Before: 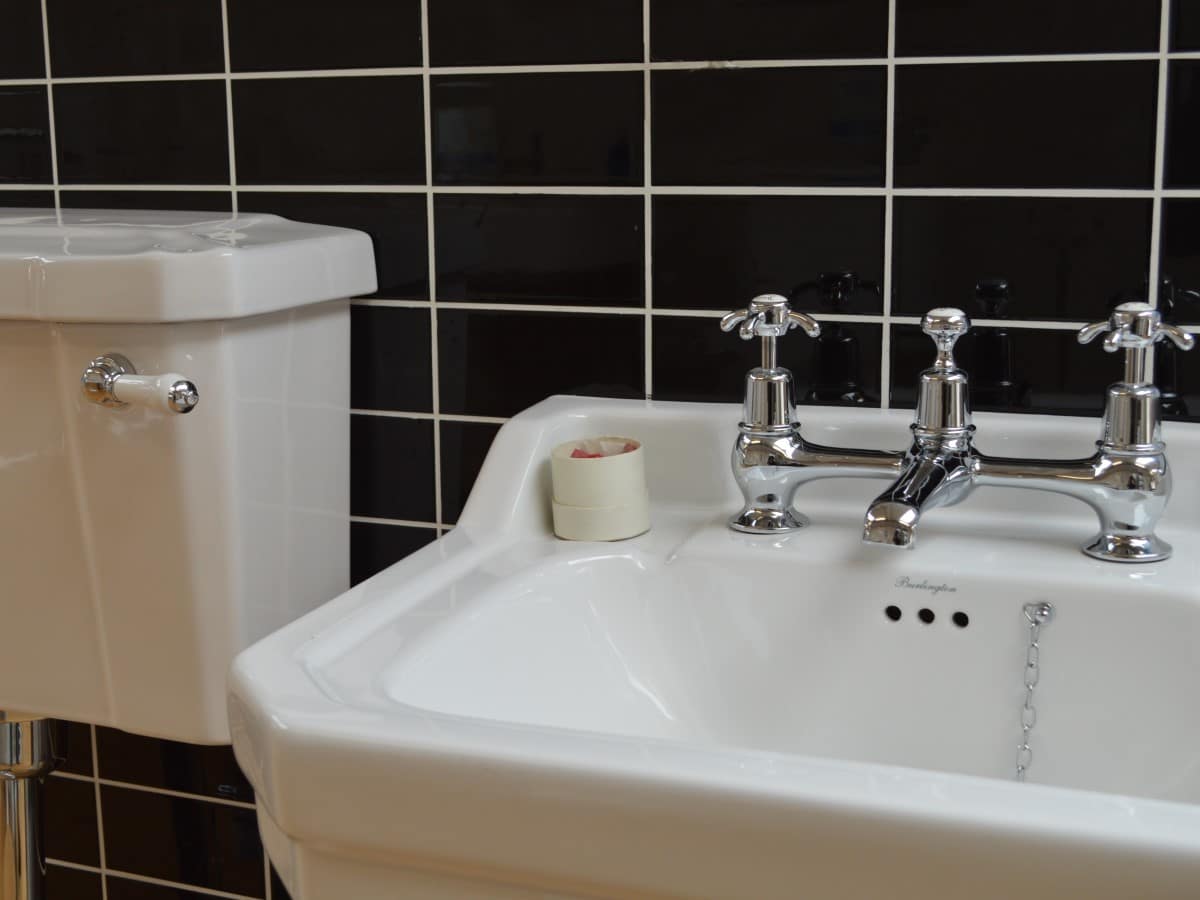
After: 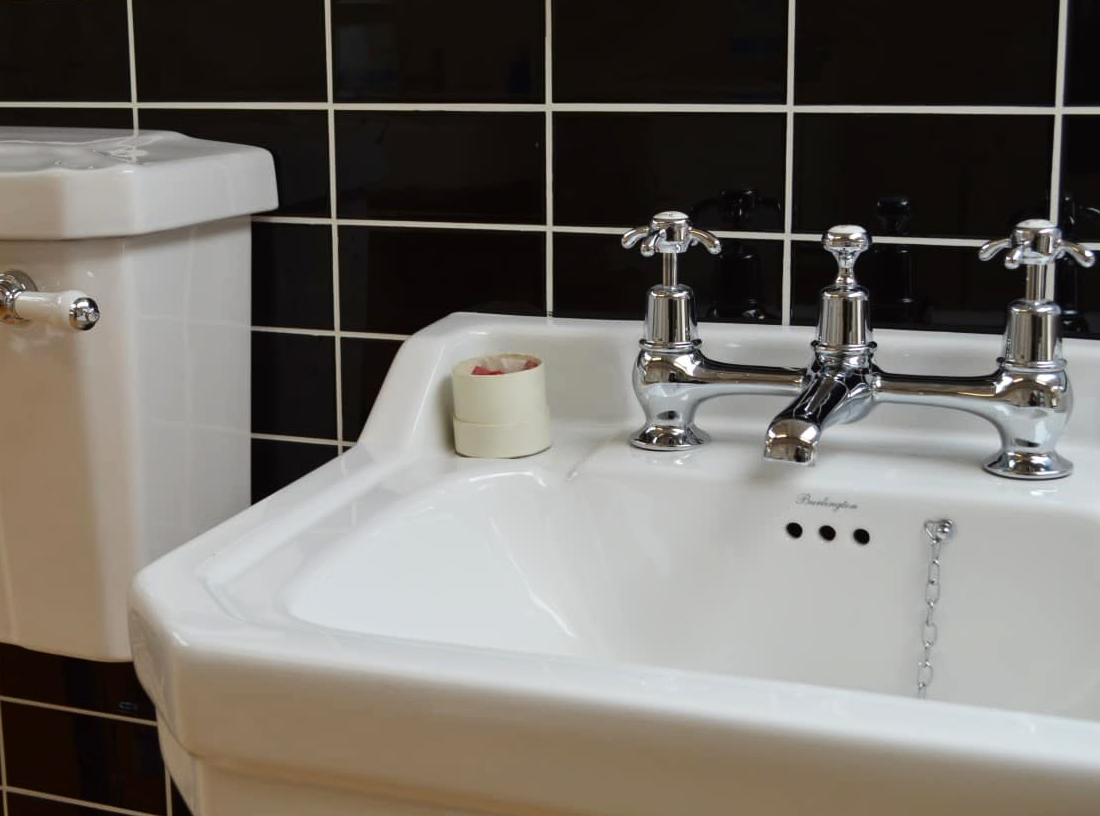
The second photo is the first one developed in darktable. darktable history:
contrast brightness saturation: contrast 0.15, brightness -0.01, saturation 0.1
tone equalizer: on, module defaults
crop and rotate: left 8.262%, top 9.226%
